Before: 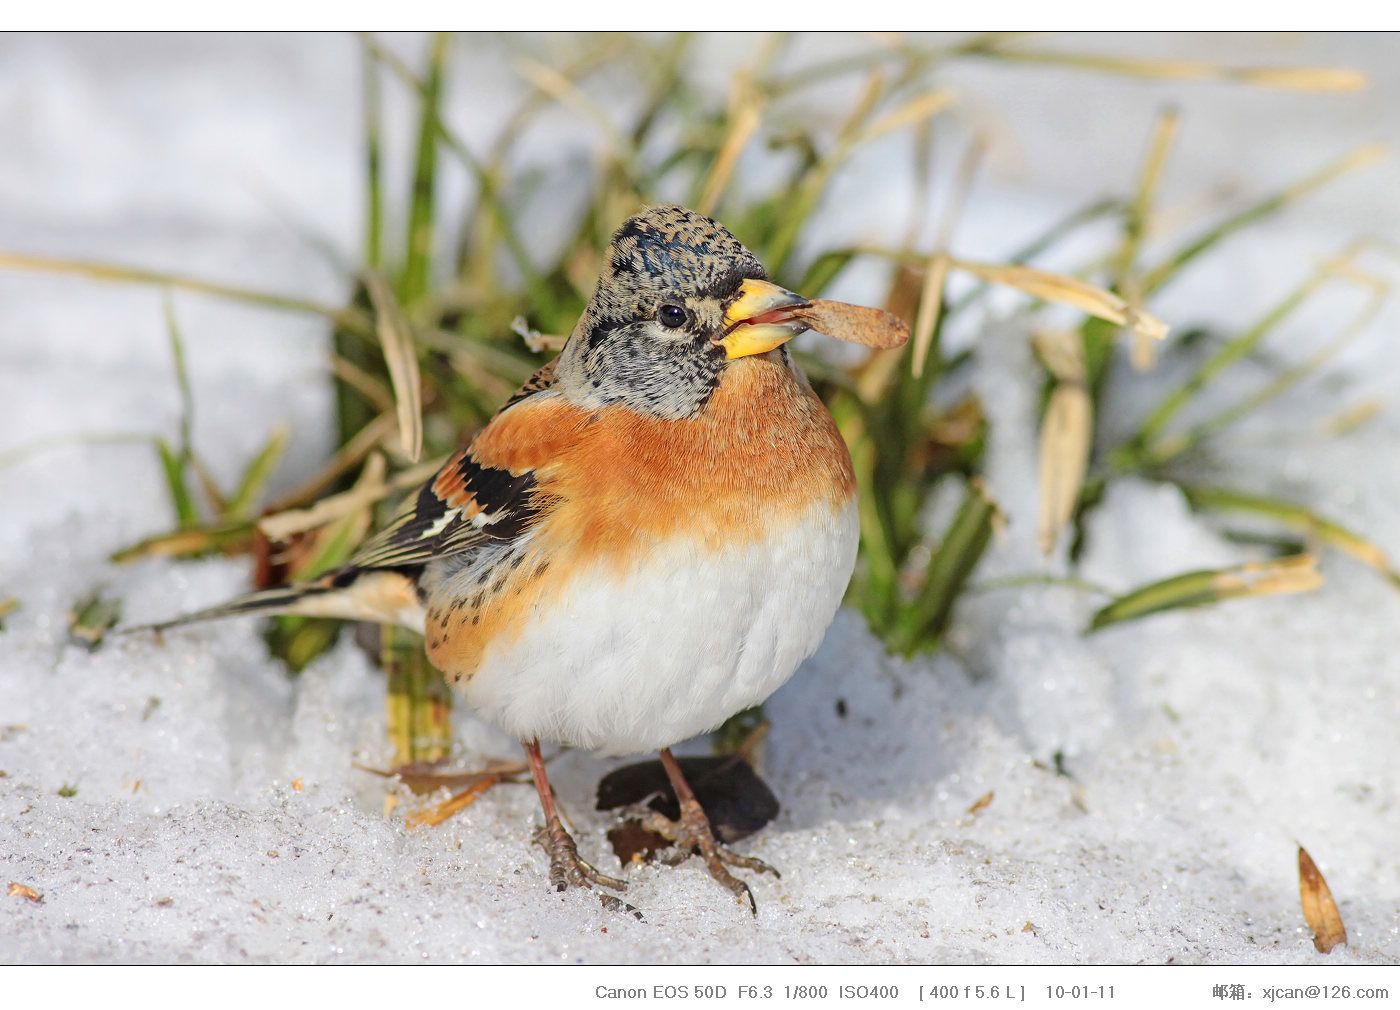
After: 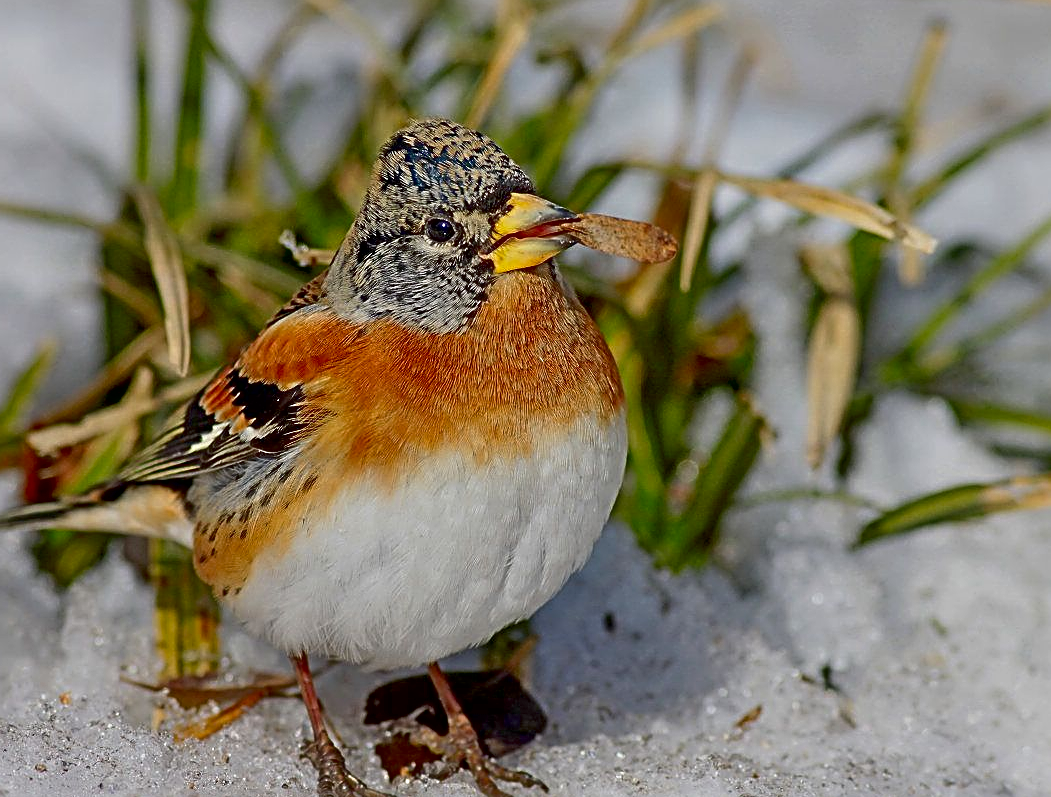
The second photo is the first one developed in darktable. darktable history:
exposure: black level correction 0.011, exposure -0.477 EV, compensate highlight preservation false
crop: left 16.601%, top 8.61%, right 8.275%, bottom 12.424%
contrast brightness saturation: contrast 0.101, brightness -0.27, saturation 0.143
sharpen: radius 3.028, amount 0.754
tone equalizer: -7 EV 0.163 EV, -6 EV 0.589 EV, -5 EV 1.12 EV, -4 EV 1.34 EV, -3 EV 1.13 EV, -2 EV 0.6 EV, -1 EV 0.167 EV
